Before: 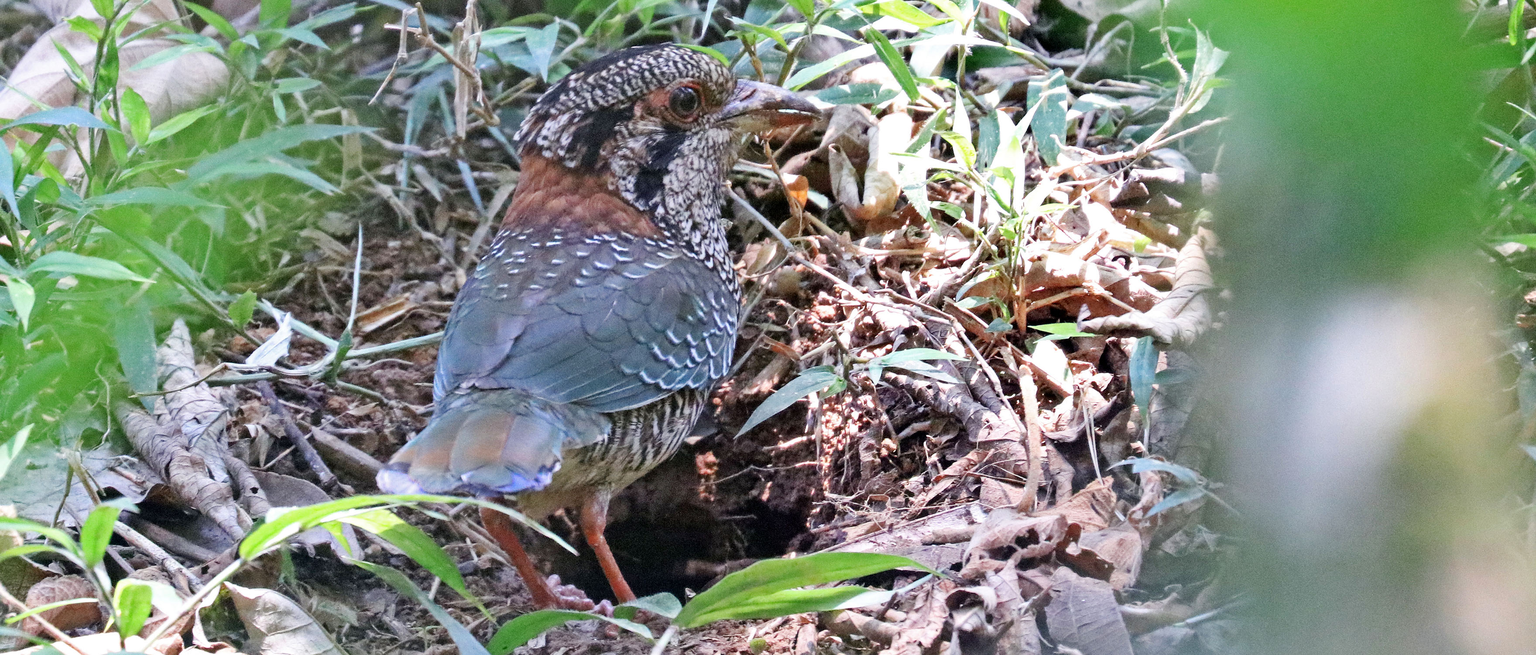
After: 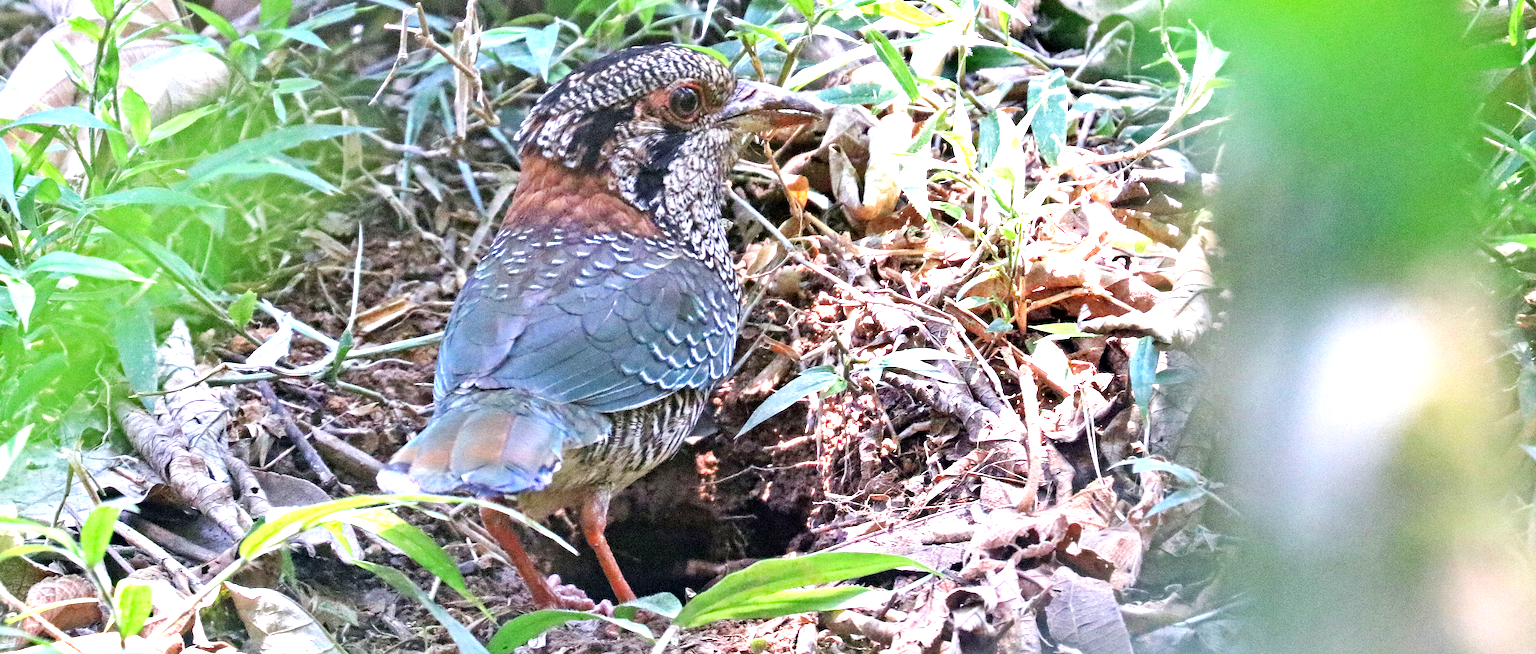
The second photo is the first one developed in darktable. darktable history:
exposure: exposure 0.7 EV, compensate highlight preservation false
levels: levels [0, 0.476, 0.951]
haze removal: compatibility mode true, adaptive false
